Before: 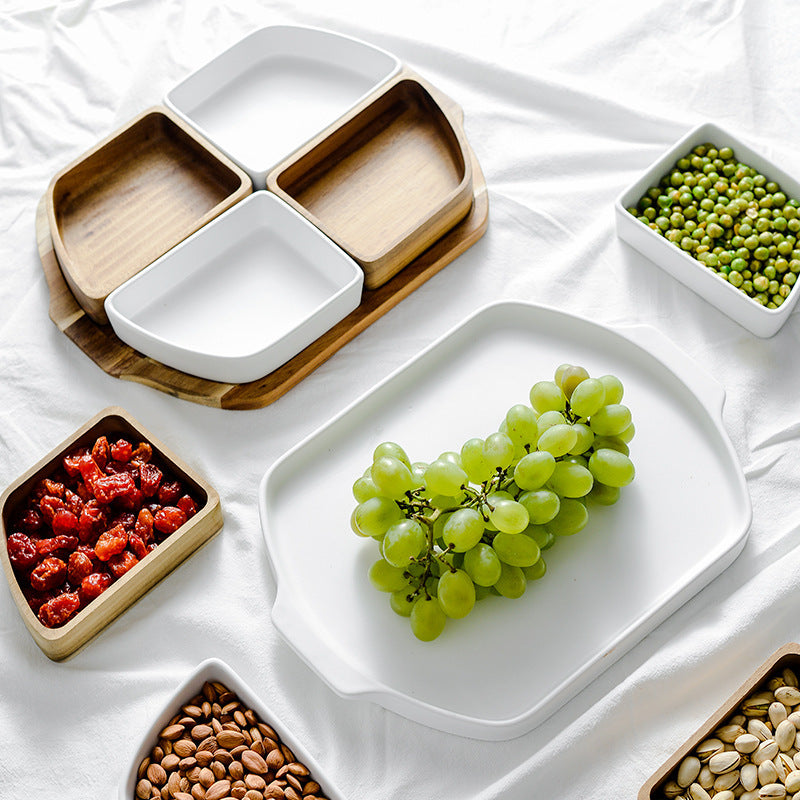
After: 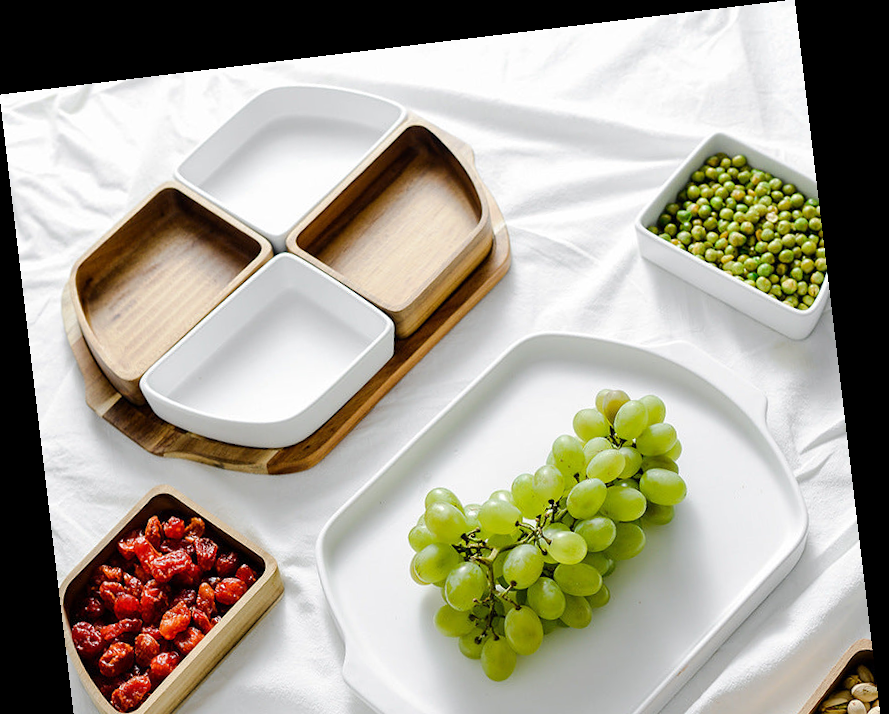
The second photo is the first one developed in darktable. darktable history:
rotate and perspective: rotation -6.83°, automatic cropping off
crop: bottom 19.644%
